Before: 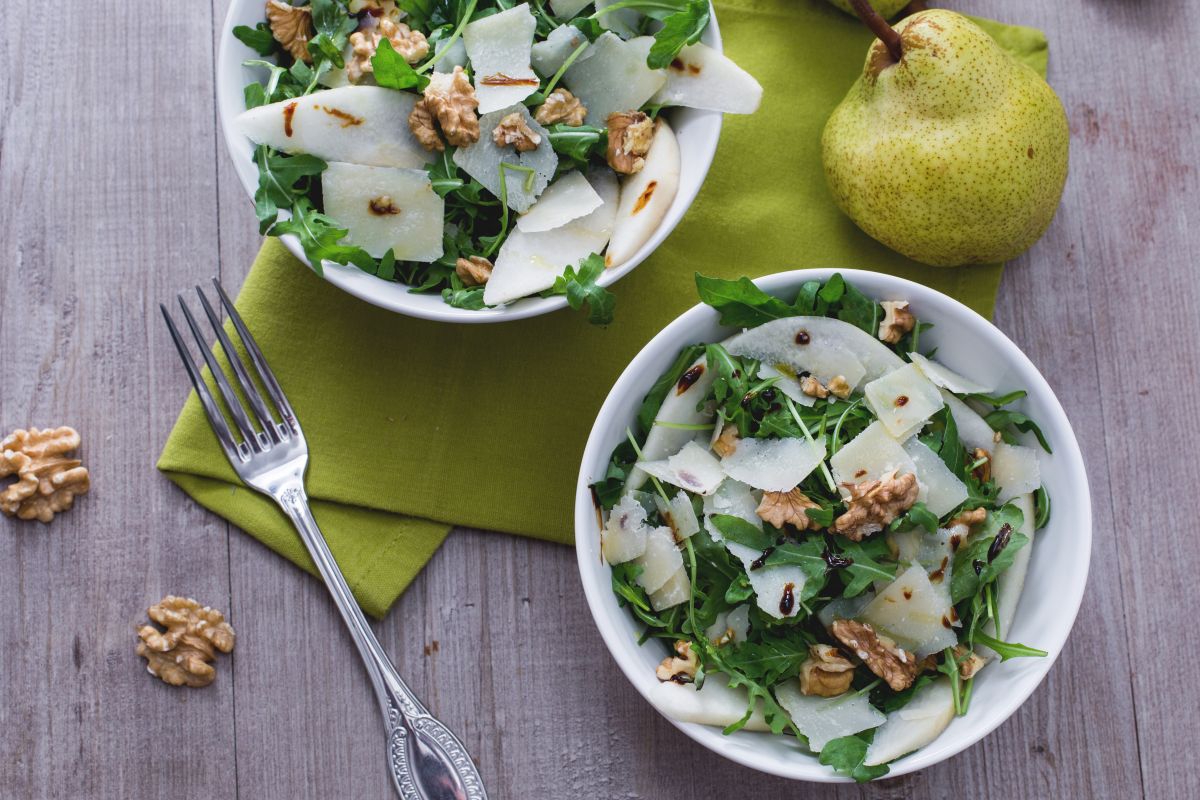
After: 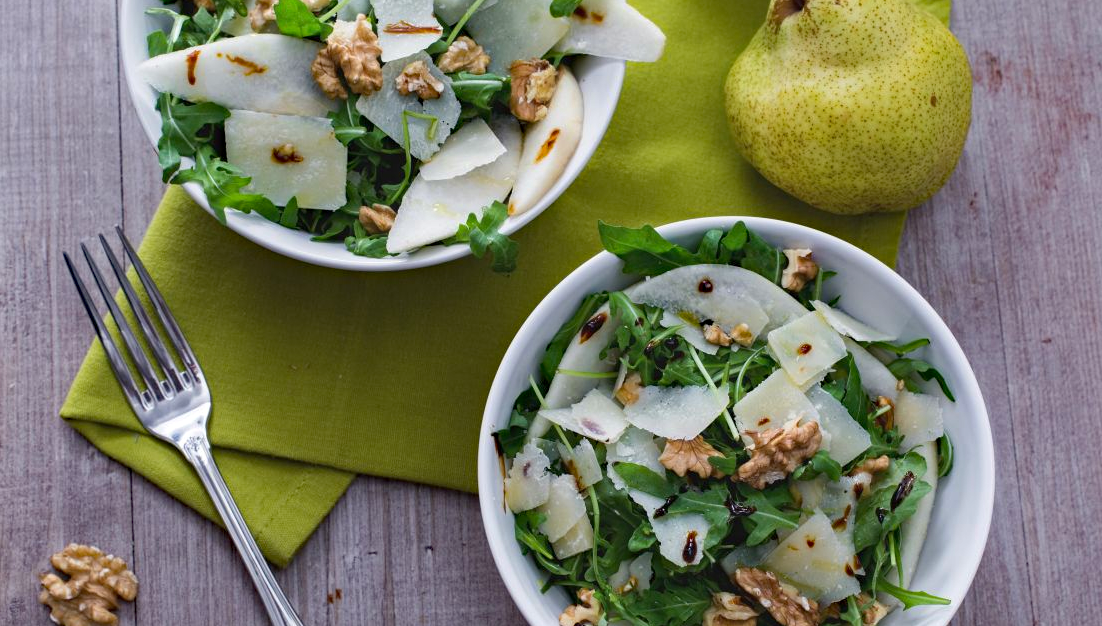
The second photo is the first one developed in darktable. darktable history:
crop: left 8.135%, top 6.534%, bottom 15.198%
haze removal: strength 0.298, distance 0.244, compatibility mode true, adaptive false
